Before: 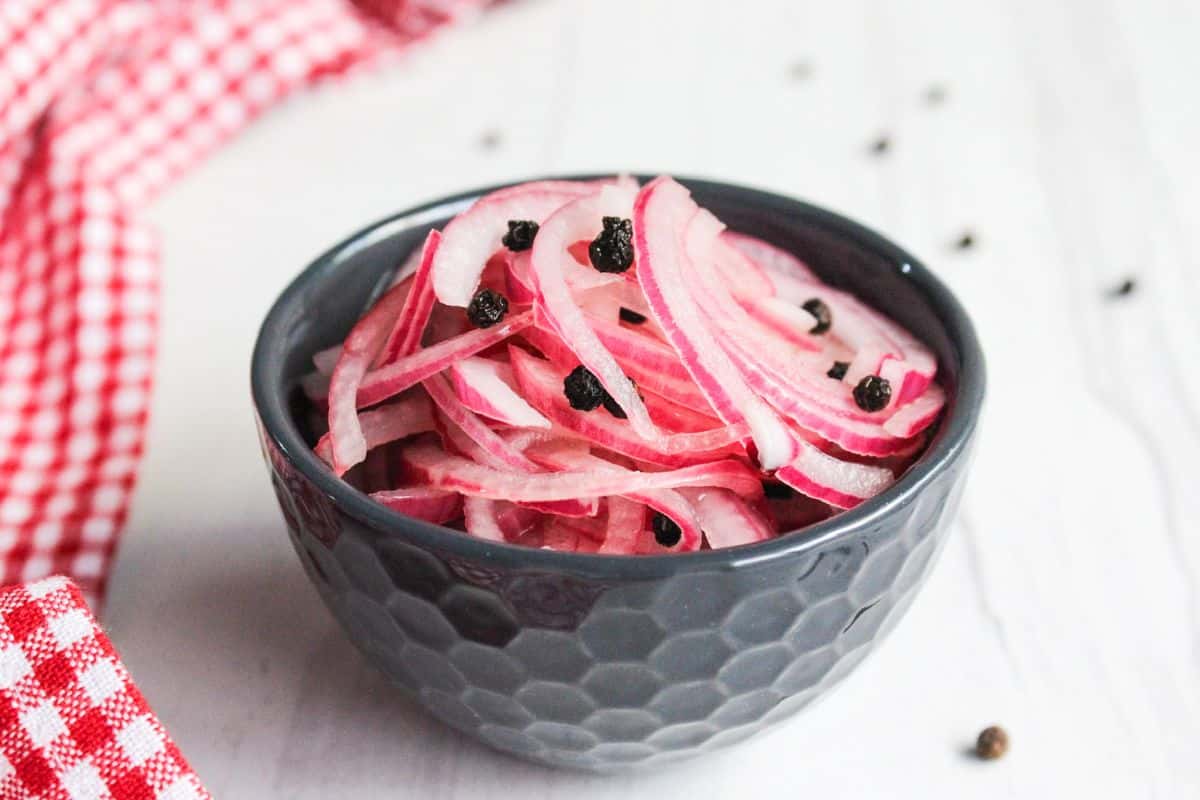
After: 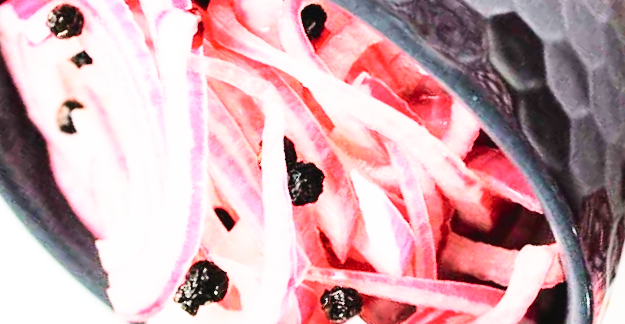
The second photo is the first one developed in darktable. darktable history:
crop and rotate: angle 146.78°, left 9.088%, top 15.658%, right 4.477%, bottom 17.079%
base curve: curves: ch0 [(0, 0) (0.007, 0.004) (0.027, 0.03) (0.046, 0.07) (0.207, 0.54) (0.442, 0.872) (0.673, 0.972) (1, 1)], preserve colors none
tone curve: curves: ch0 [(0, 0.026) (0.146, 0.158) (0.272, 0.34) (0.453, 0.627) (0.687, 0.829) (1, 1)], color space Lab, independent channels, preserve colors none
